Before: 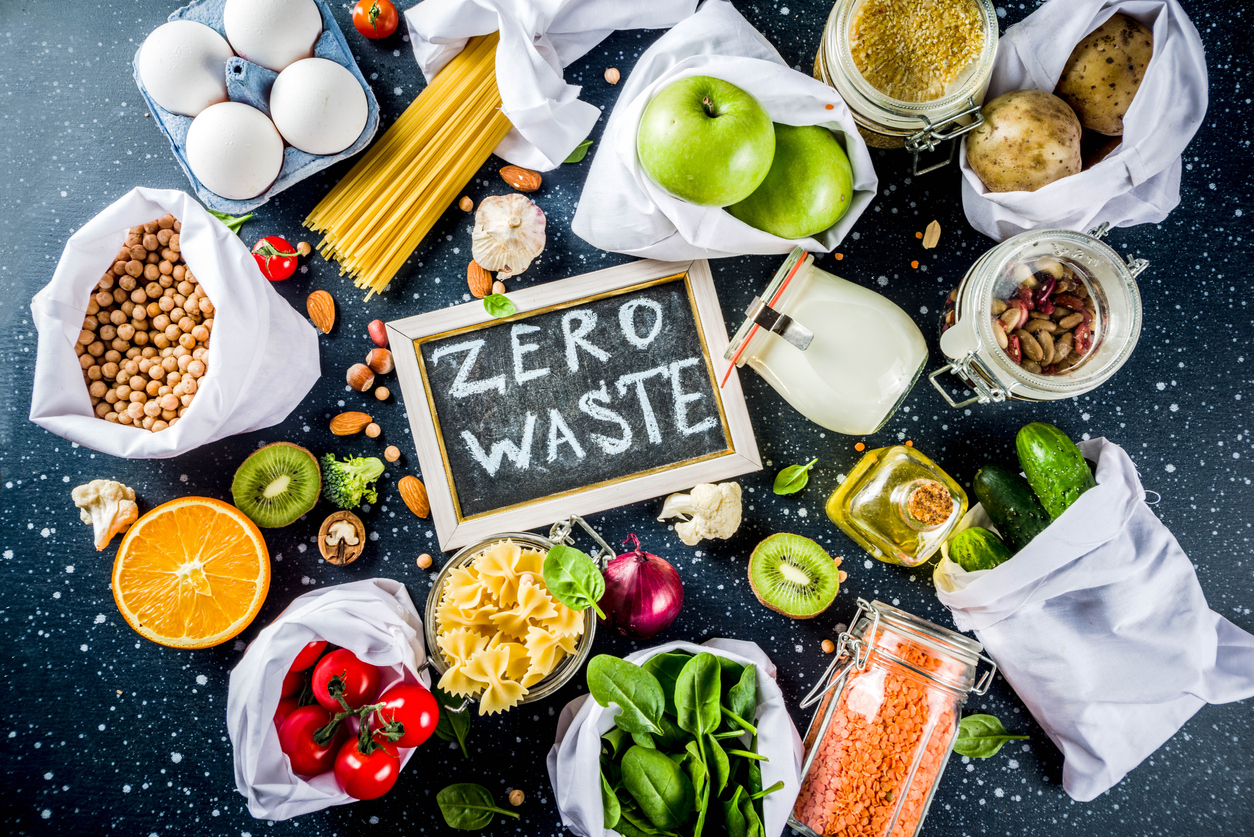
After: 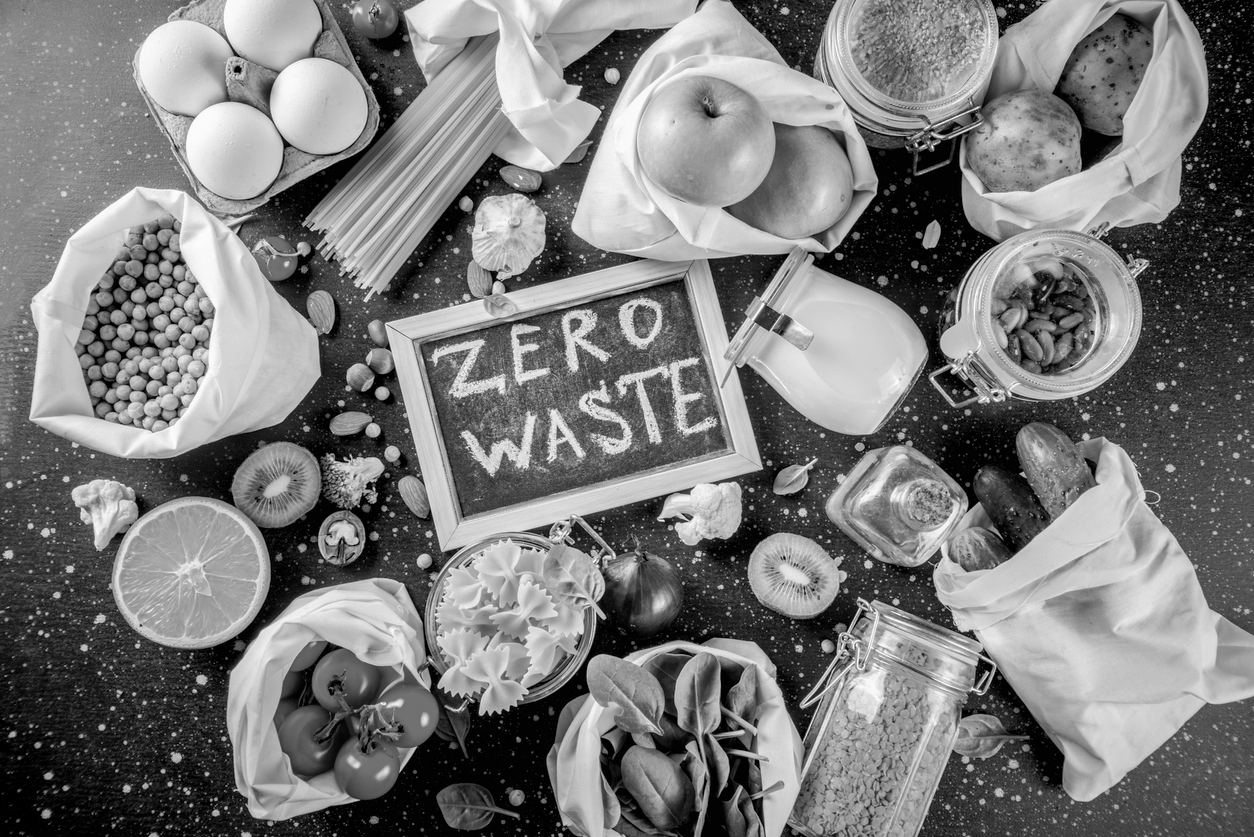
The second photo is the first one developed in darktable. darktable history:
white balance: red 0.931, blue 1.11
shadows and highlights: on, module defaults
monochrome: on, module defaults
color balance rgb: perceptual saturation grading › global saturation 35%, perceptual saturation grading › highlights -30%, perceptual saturation grading › shadows 35%, perceptual brilliance grading › global brilliance 3%, perceptual brilliance grading › highlights -3%, perceptual brilliance grading › shadows 3%
